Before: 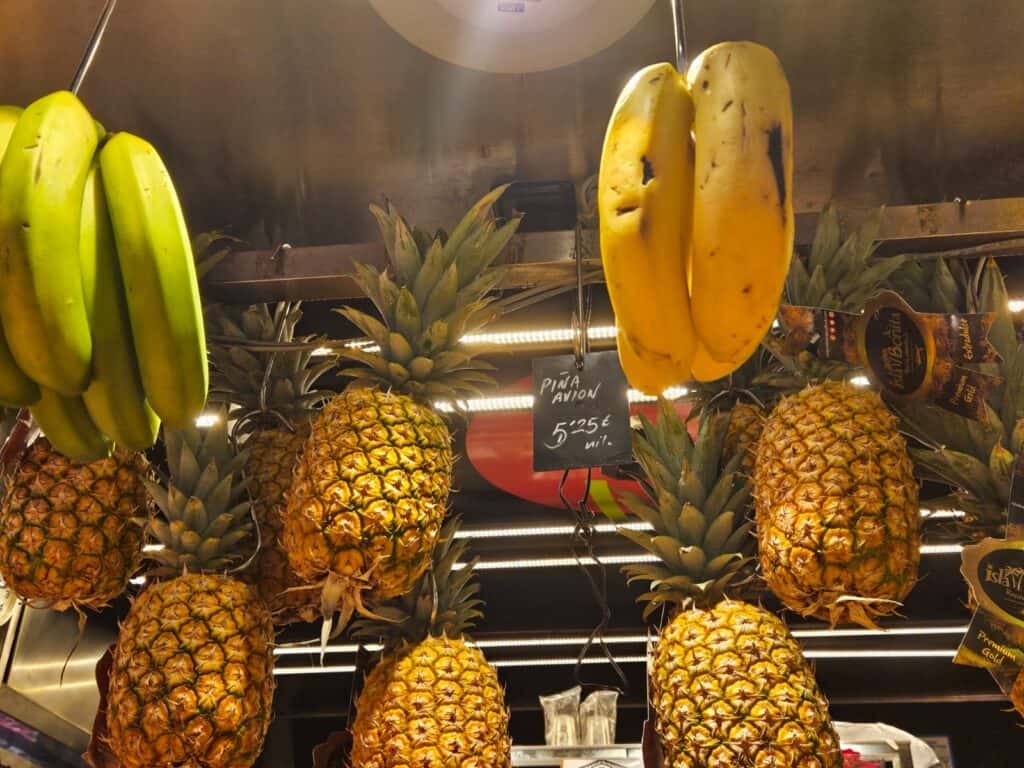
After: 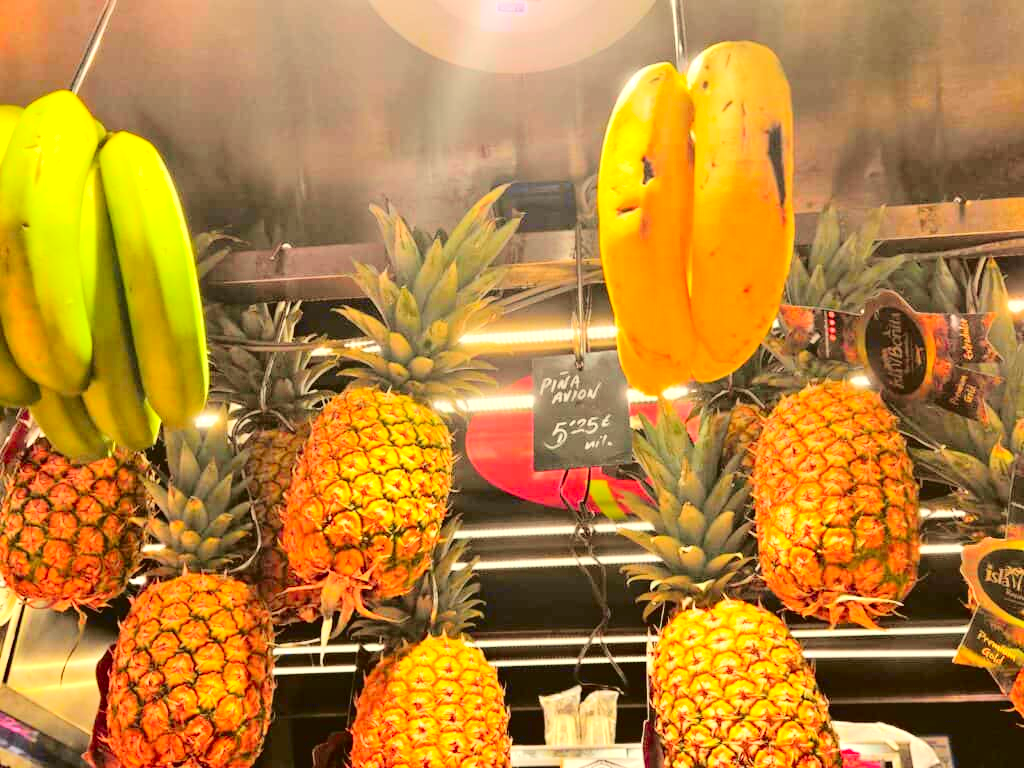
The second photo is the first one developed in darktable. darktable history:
tone curve: curves: ch0 [(0, 0.006) (0.184, 0.117) (0.405, 0.46) (0.456, 0.528) (0.634, 0.728) (0.877, 0.89) (0.984, 0.935)]; ch1 [(0, 0) (0.443, 0.43) (0.492, 0.489) (0.566, 0.579) (0.595, 0.625) (0.608, 0.667) (0.65, 0.729) (1, 1)]; ch2 [(0, 0) (0.33, 0.301) (0.421, 0.443) (0.447, 0.489) (0.492, 0.498) (0.537, 0.583) (0.586, 0.591) (0.663, 0.686) (1, 1)], color space Lab, independent channels, preserve colors none
contrast brightness saturation: brightness 0.09, saturation 0.19
exposure: black level correction 0.001, exposure 0.955 EV, compensate exposure bias true, compensate highlight preservation false
